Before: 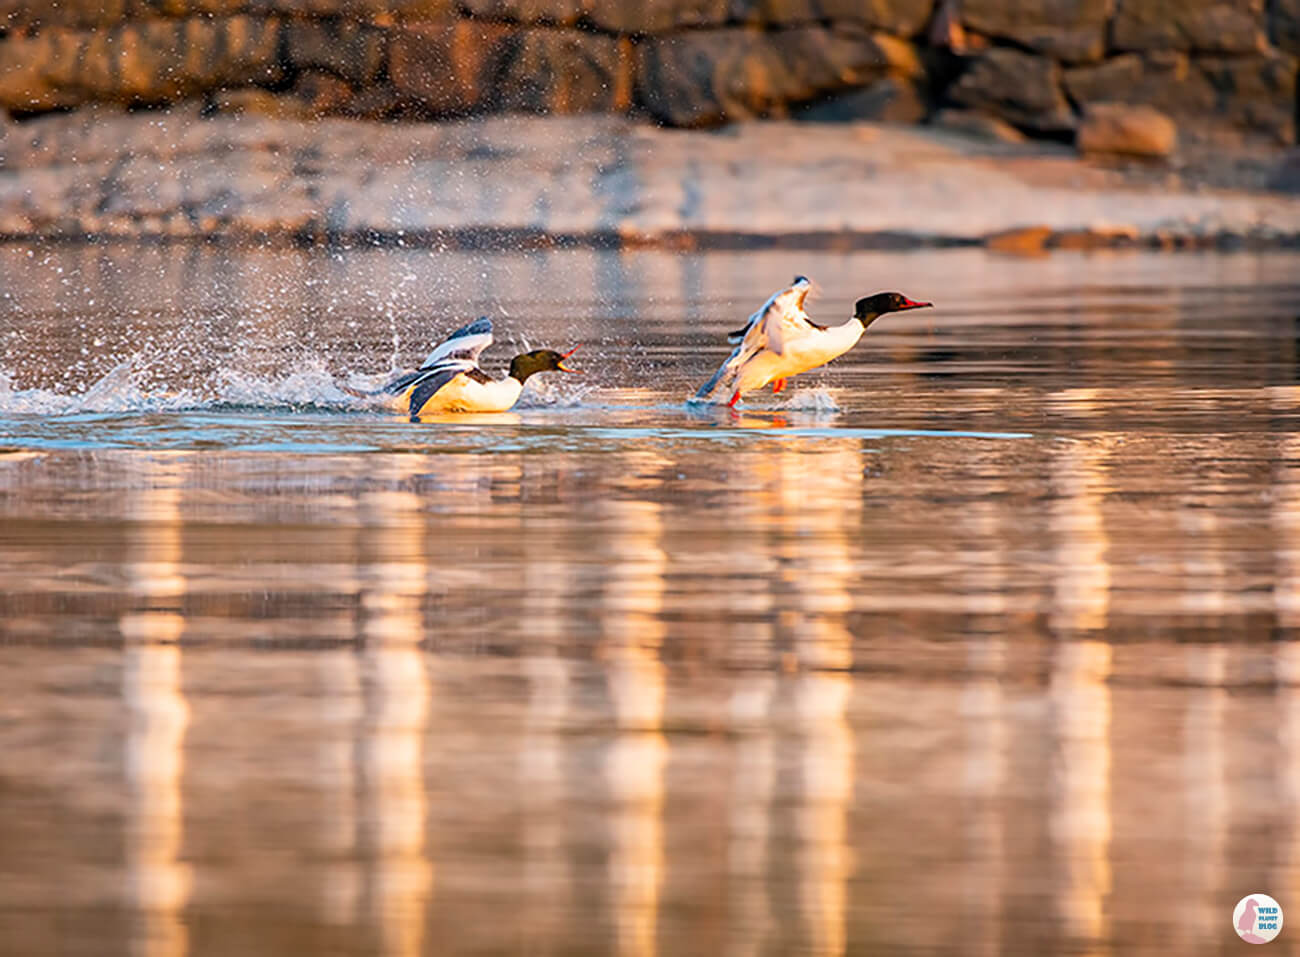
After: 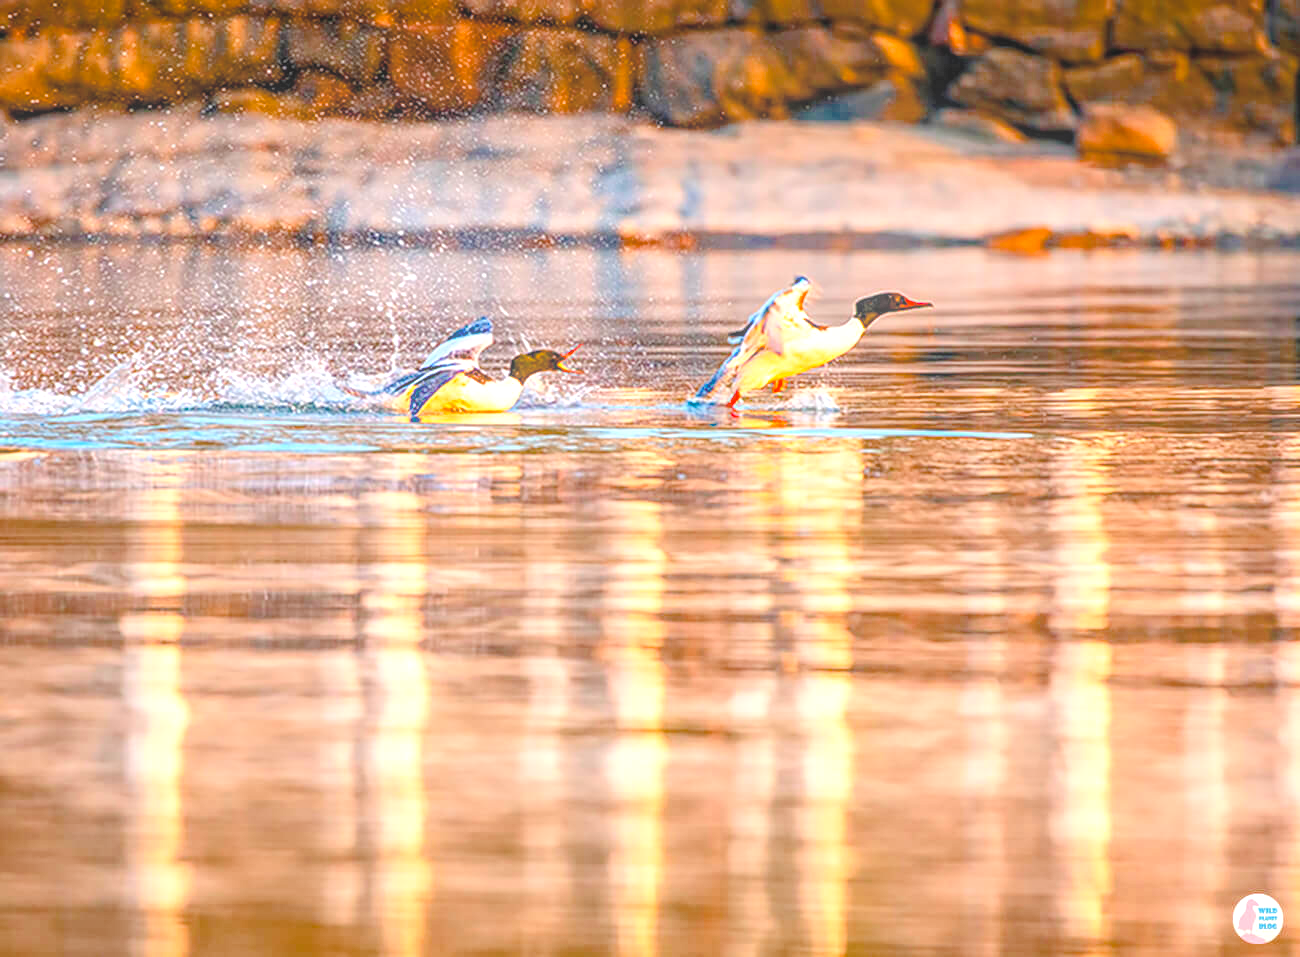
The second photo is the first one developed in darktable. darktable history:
exposure: exposure 0.669 EV, compensate exposure bias true, compensate highlight preservation false
local contrast: highlights 71%, shadows 9%, midtone range 0.195
color balance rgb: linear chroma grading › global chroma 14.412%, perceptual saturation grading › global saturation 20%, perceptual saturation grading › highlights -25.805%, perceptual saturation grading › shadows 25.769%, saturation formula JzAzBz (2021)
contrast brightness saturation: brightness 0.147
